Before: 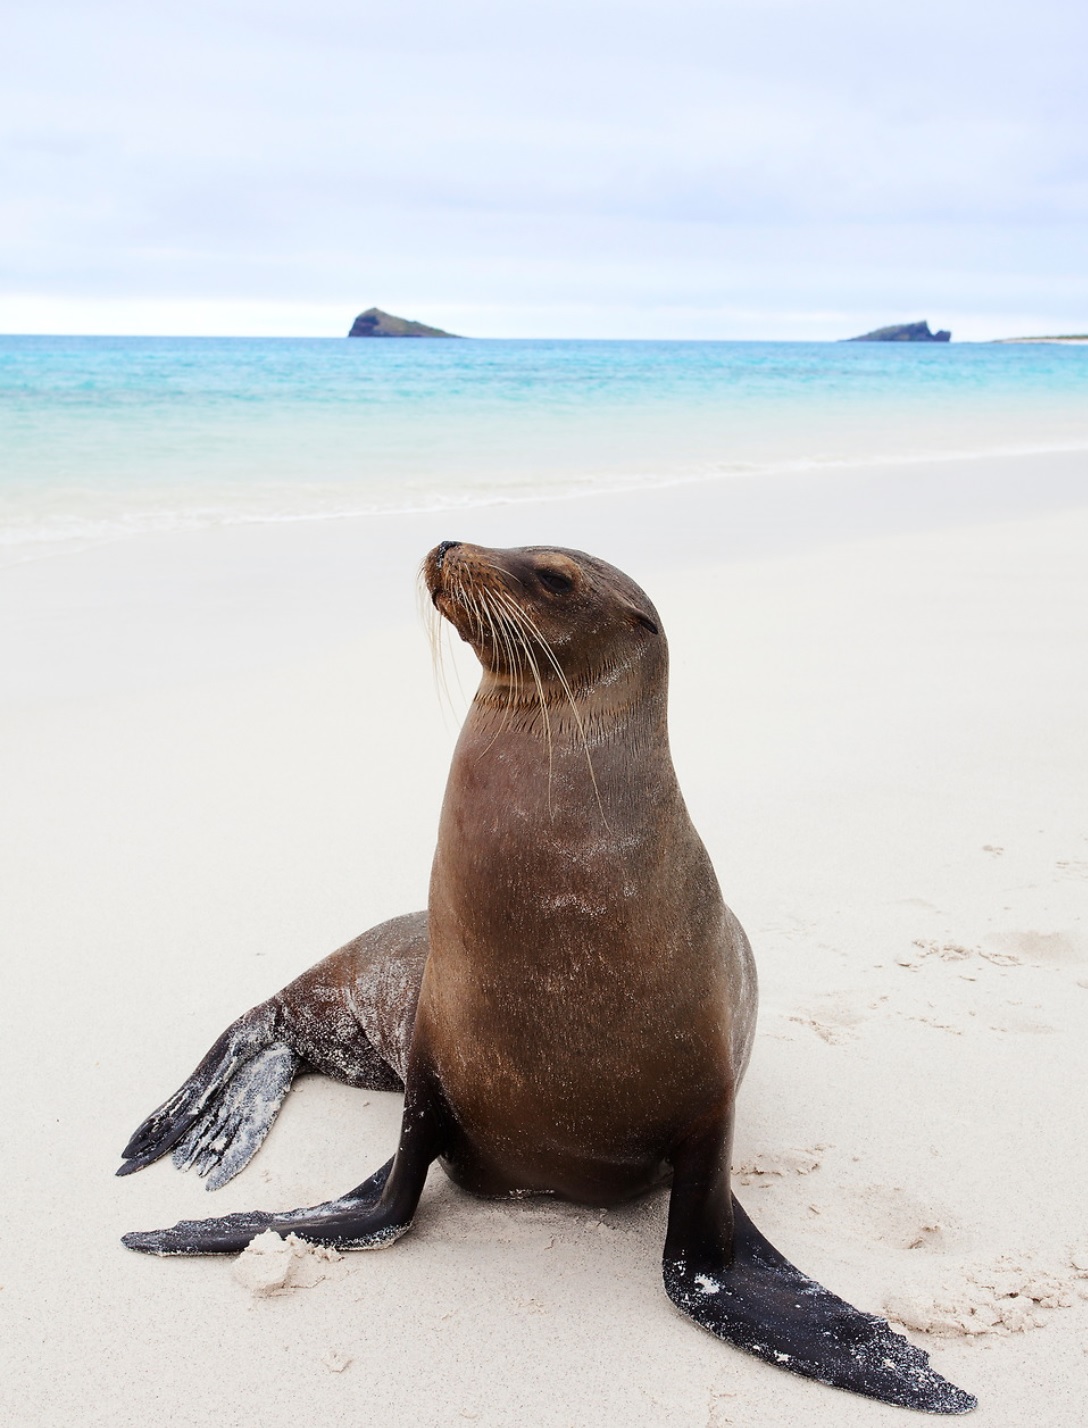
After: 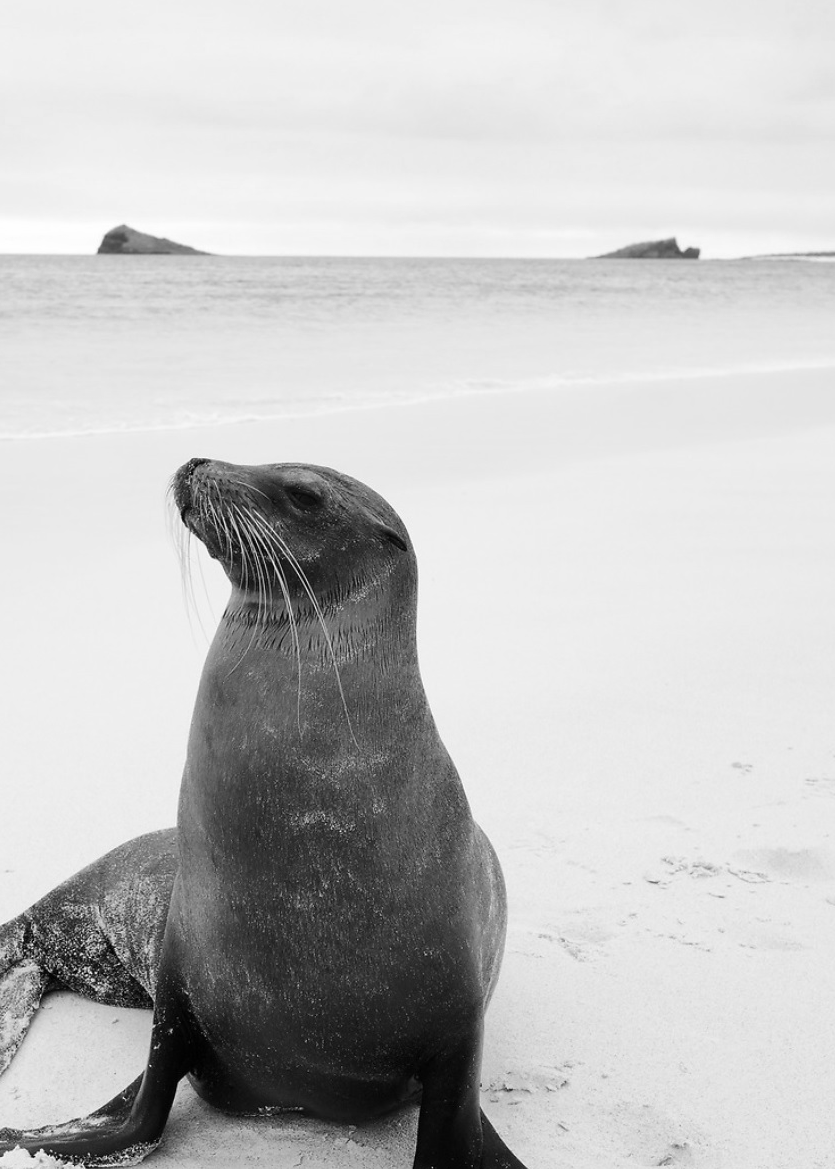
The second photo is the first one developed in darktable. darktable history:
monochrome: on, module defaults
crop: left 23.095%, top 5.827%, bottom 11.854%
